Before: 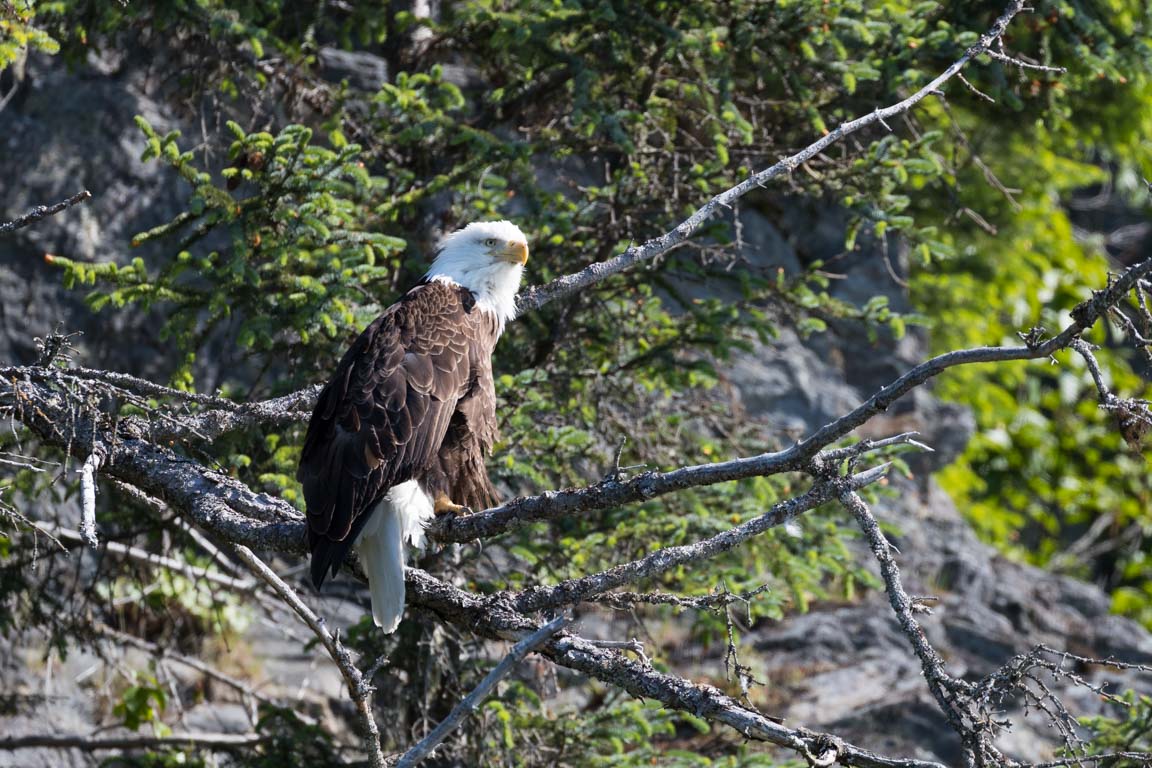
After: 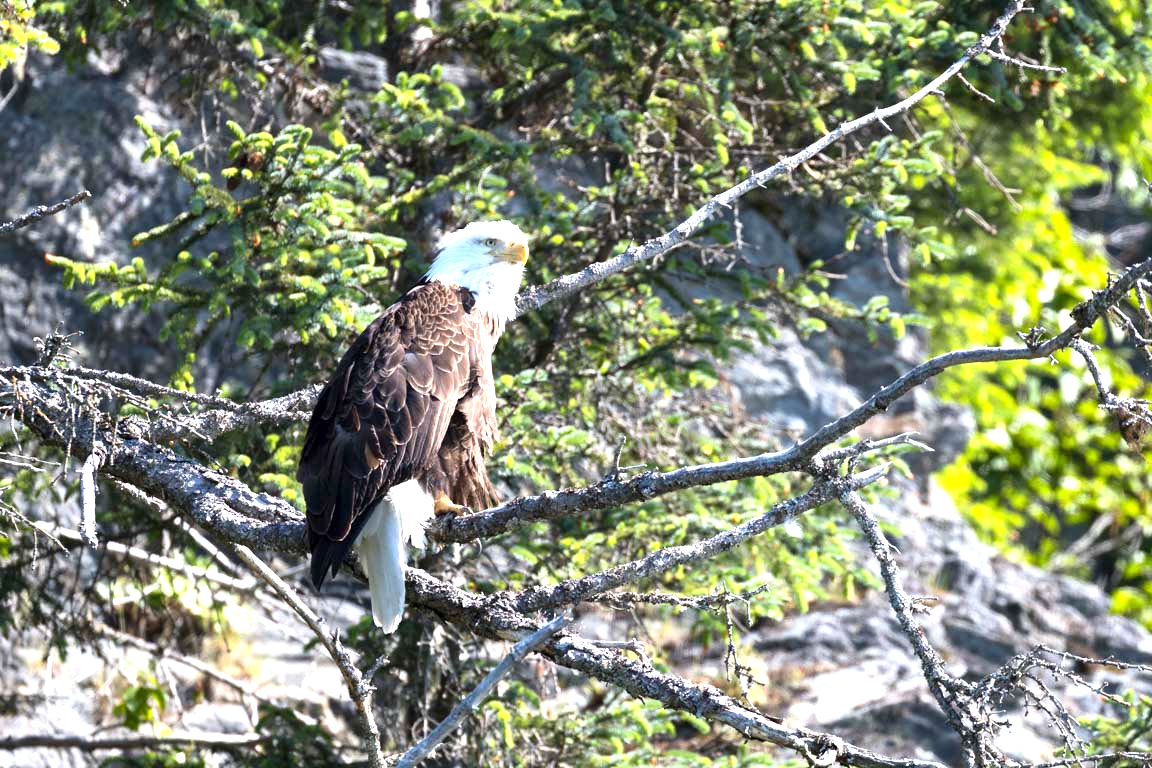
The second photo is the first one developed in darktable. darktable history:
contrast brightness saturation: contrast 0.075
exposure: black level correction 0.001, exposure 1.399 EV, compensate highlight preservation false
